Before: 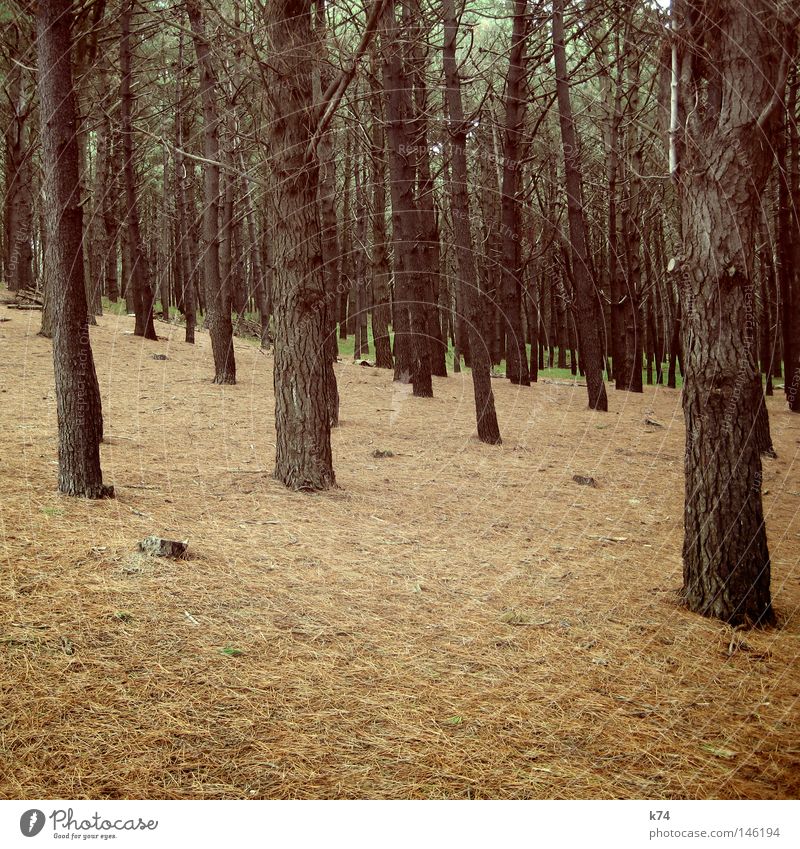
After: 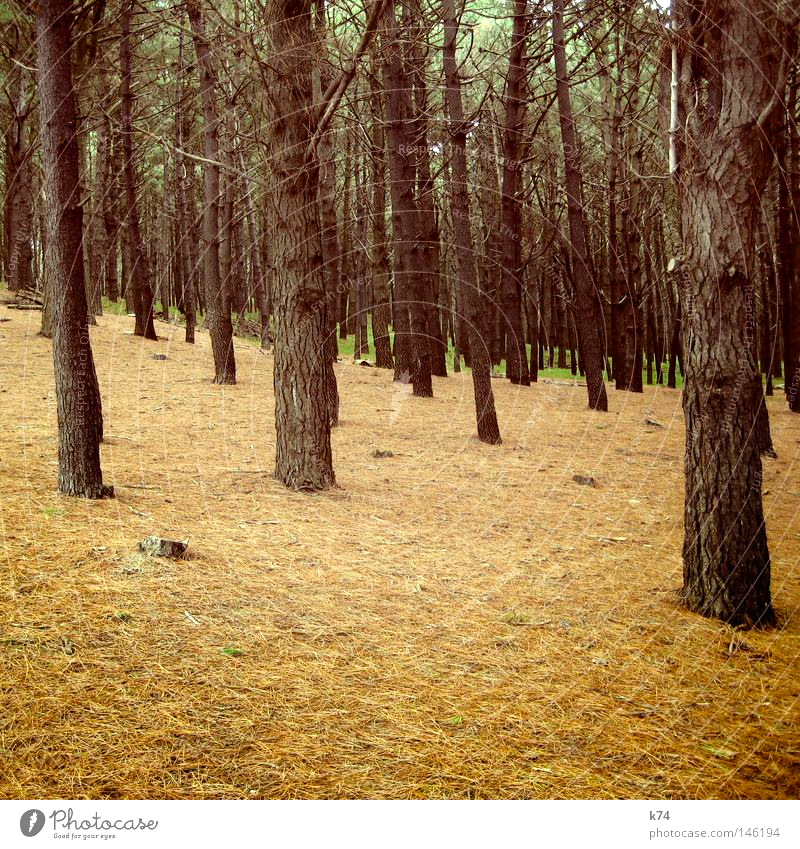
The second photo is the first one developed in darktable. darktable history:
tone equalizer: -8 EV -0.454 EV, -7 EV -0.42 EV, -6 EV -0.328 EV, -5 EV -0.195 EV, -3 EV 0.187 EV, -2 EV 0.362 EV, -1 EV 0.366 EV, +0 EV 0.445 EV
color balance rgb: perceptual saturation grading › global saturation 30.676%, global vibrance 11.015%
